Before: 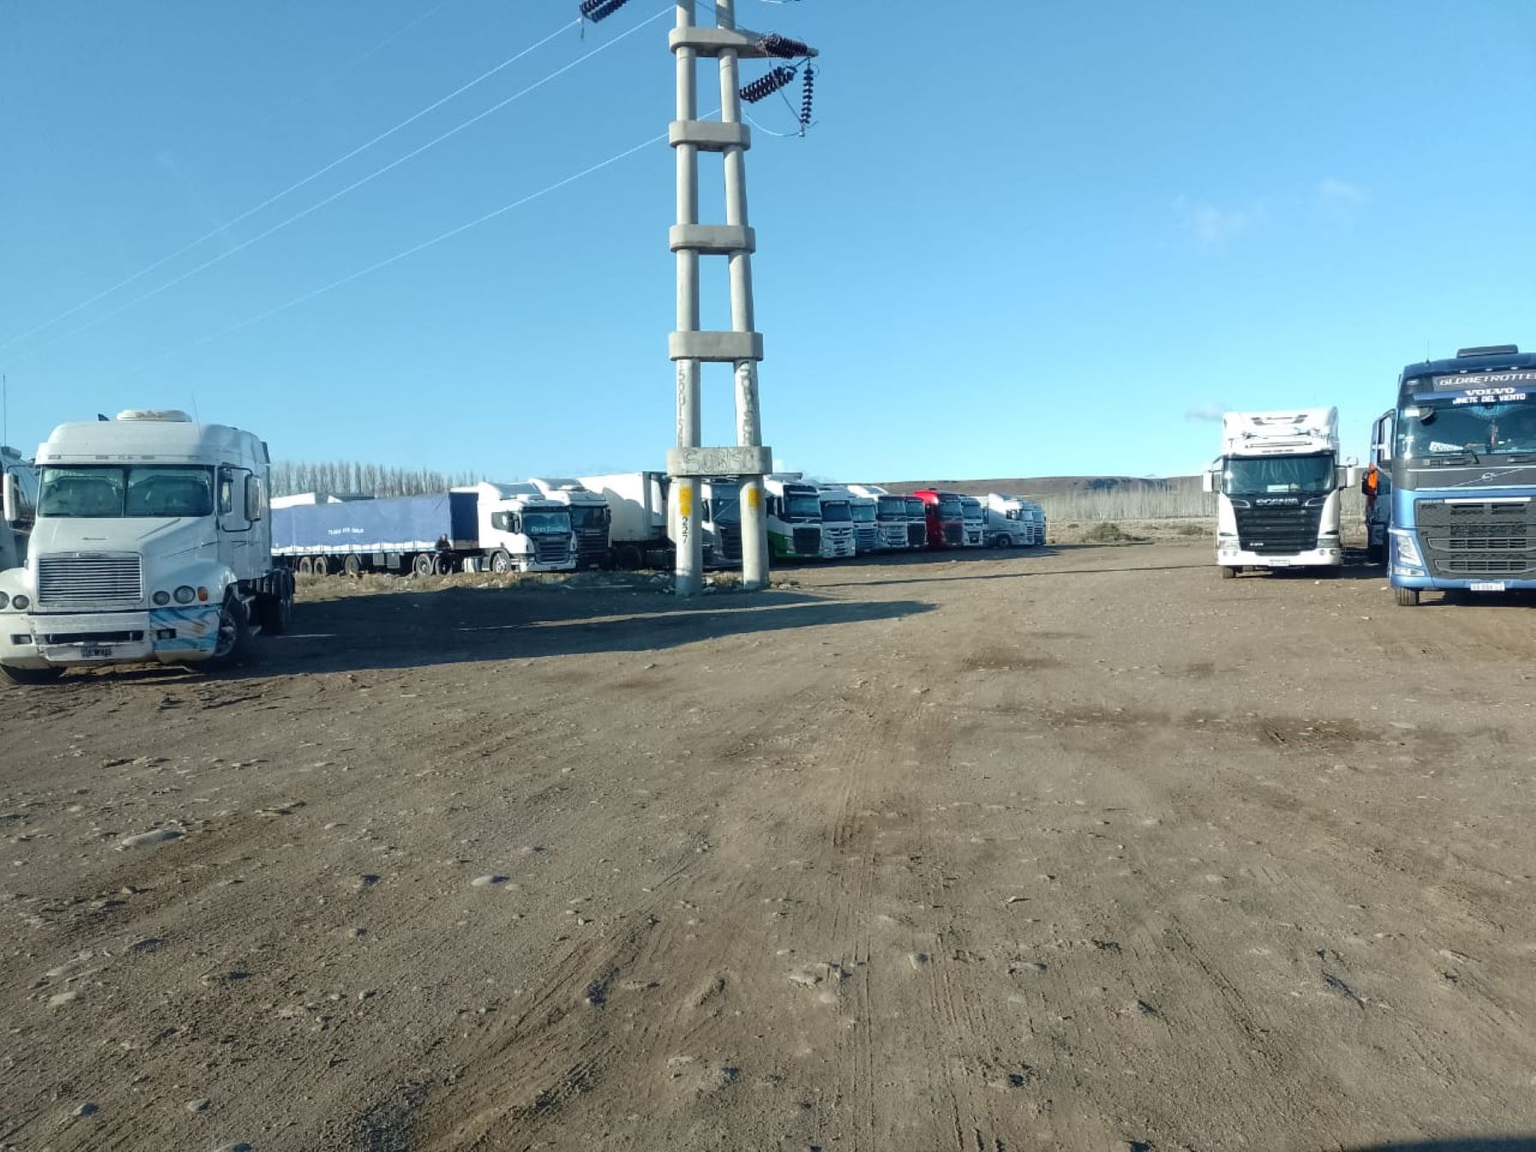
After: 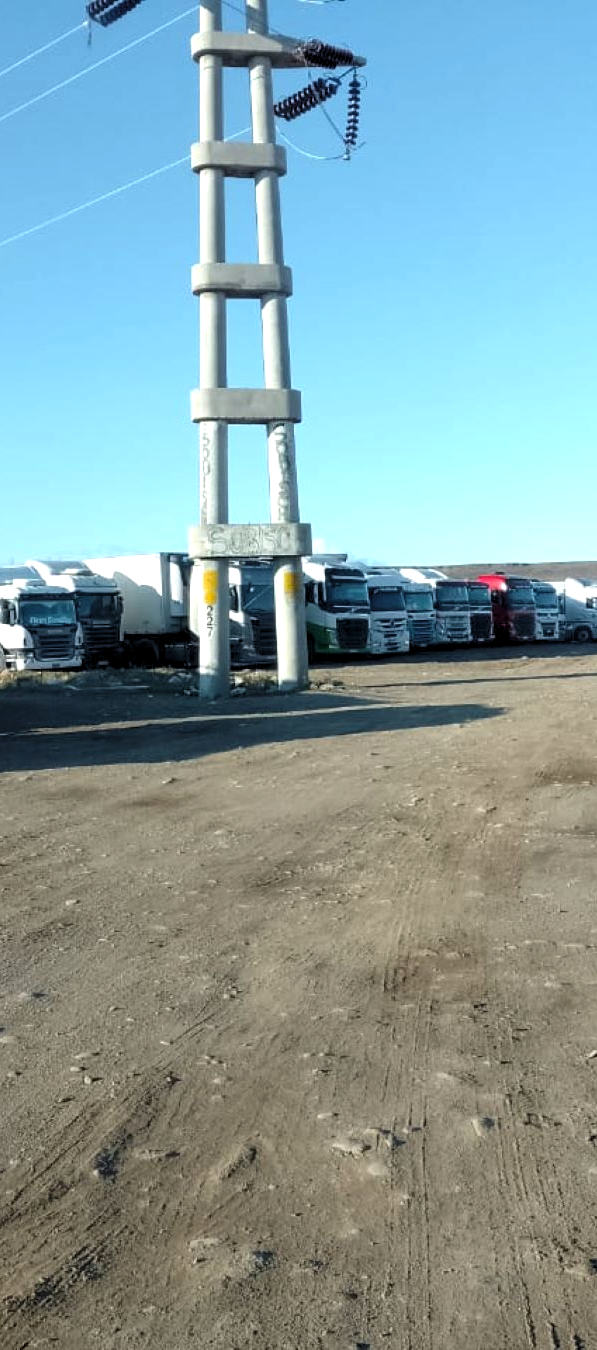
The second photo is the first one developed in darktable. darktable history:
crop: left 32.965%, right 33.814%
levels: white 99.95%, levels [0.055, 0.477, 0.9]
